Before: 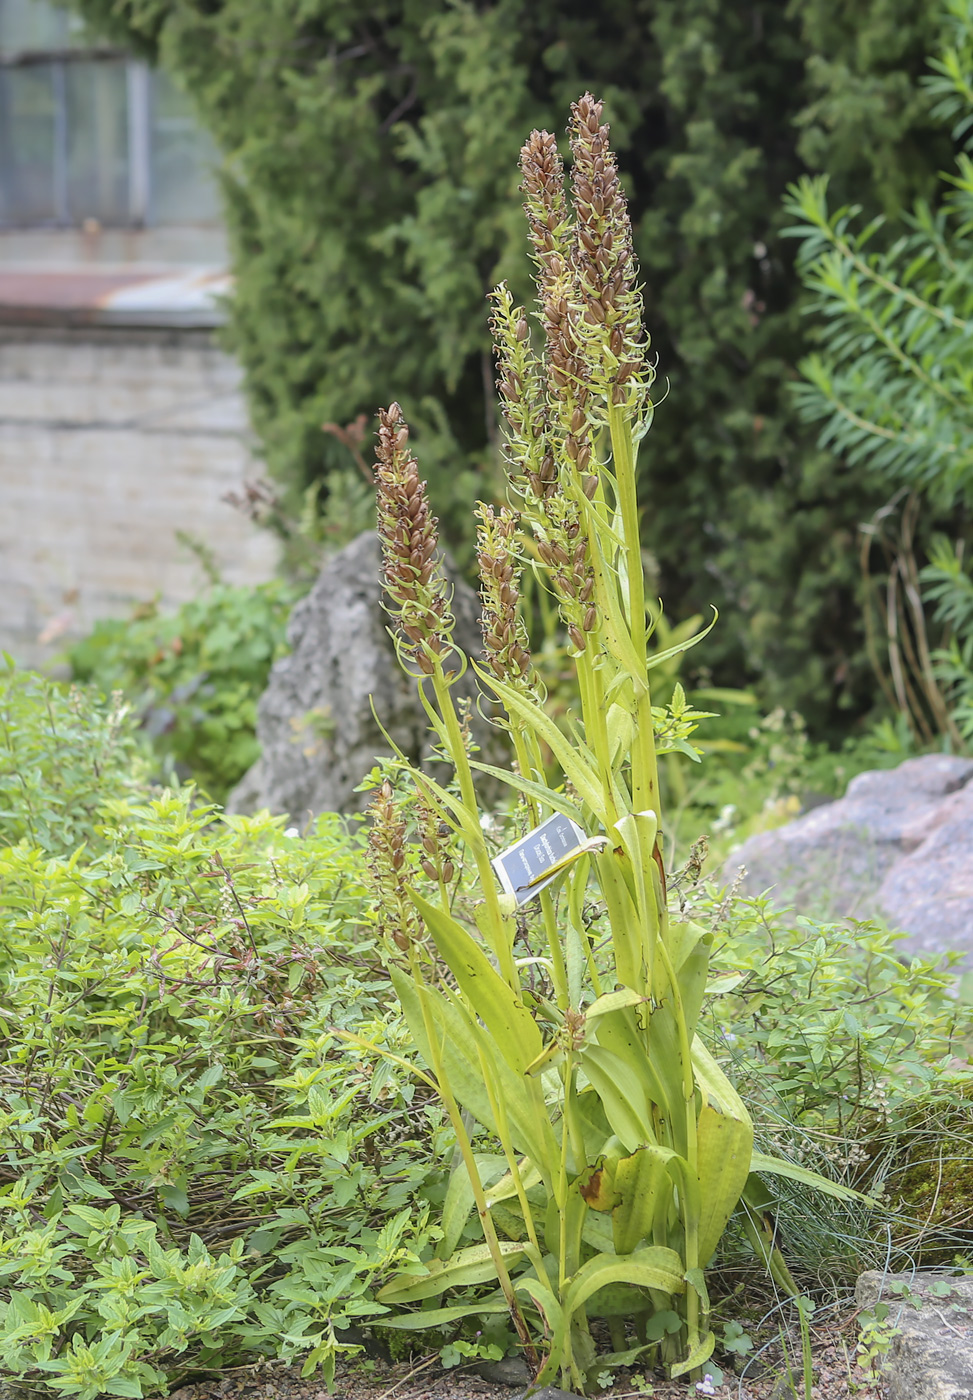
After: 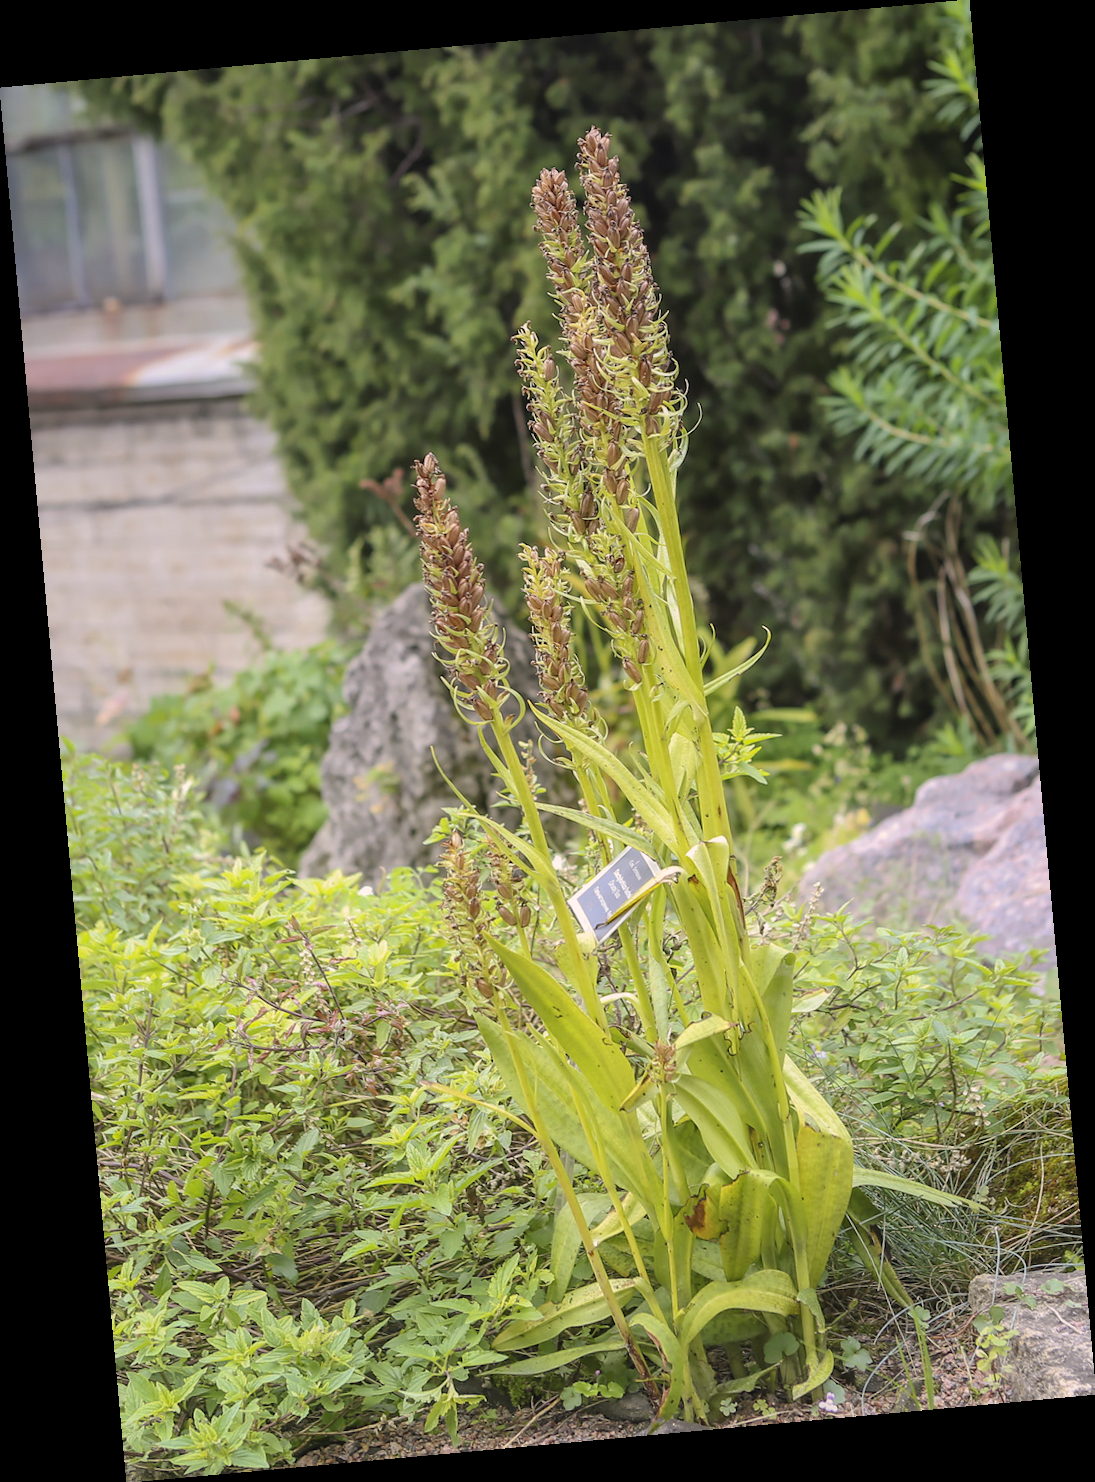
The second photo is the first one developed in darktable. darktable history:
rotate and perspective: rotation -5.2°, automatic cropping off
color correction: highlights a* 5.81, highlights b* 4.84
